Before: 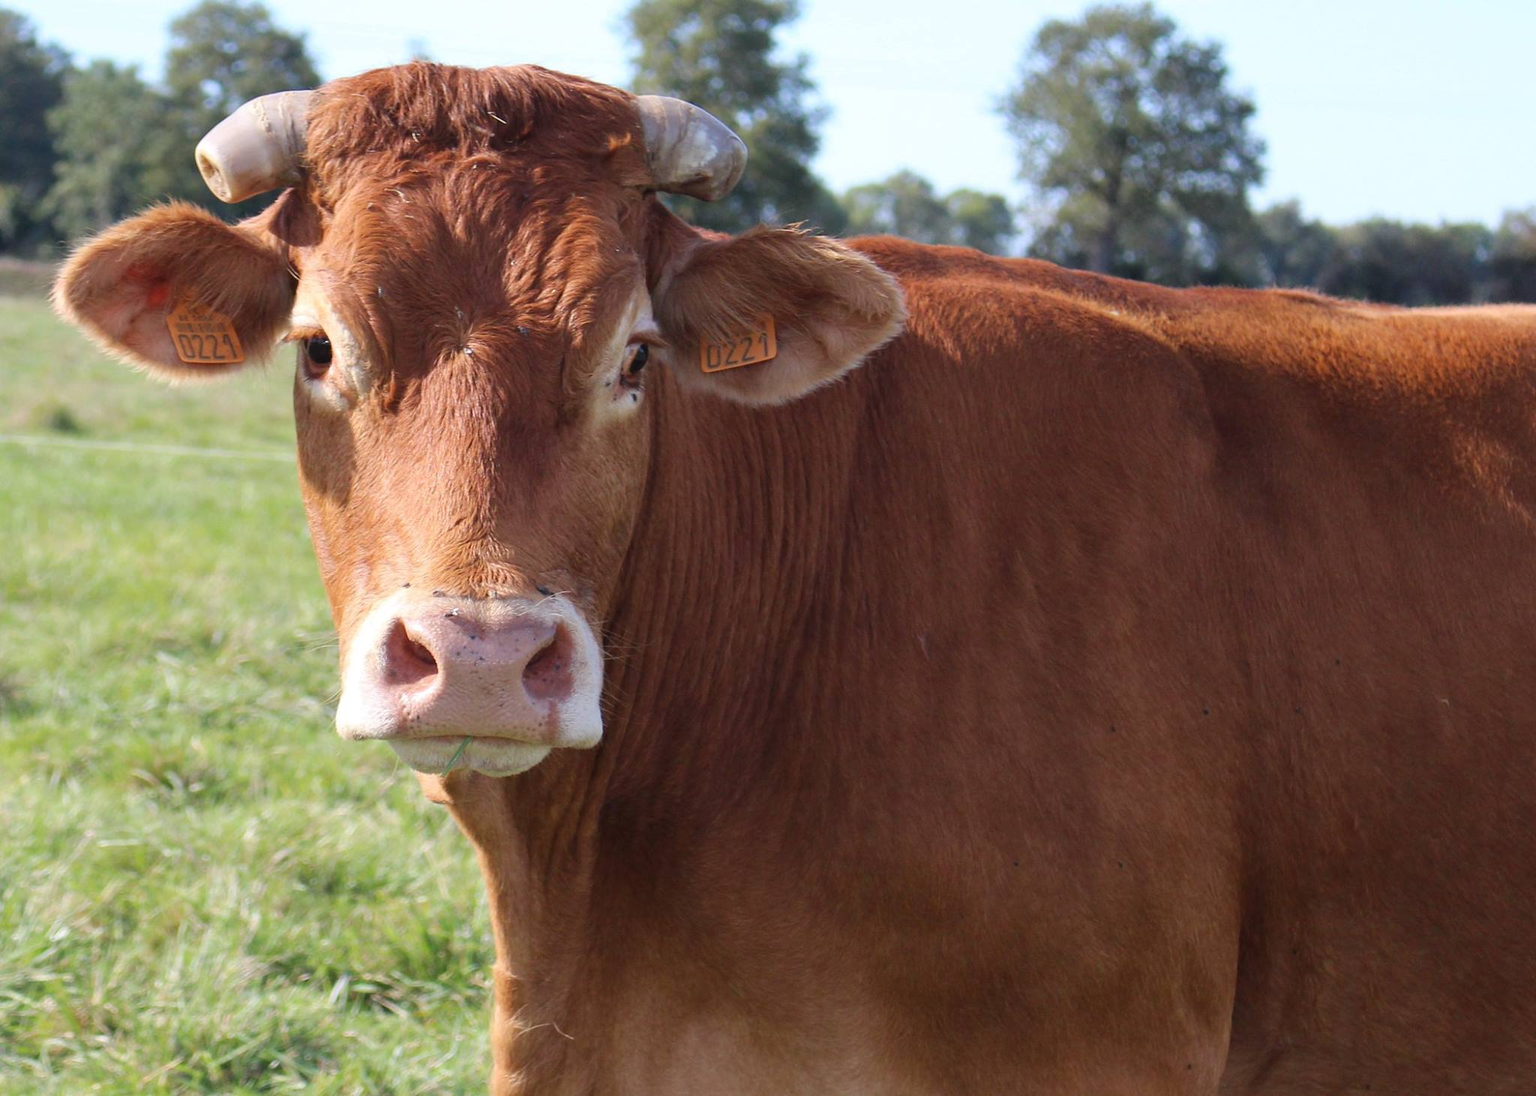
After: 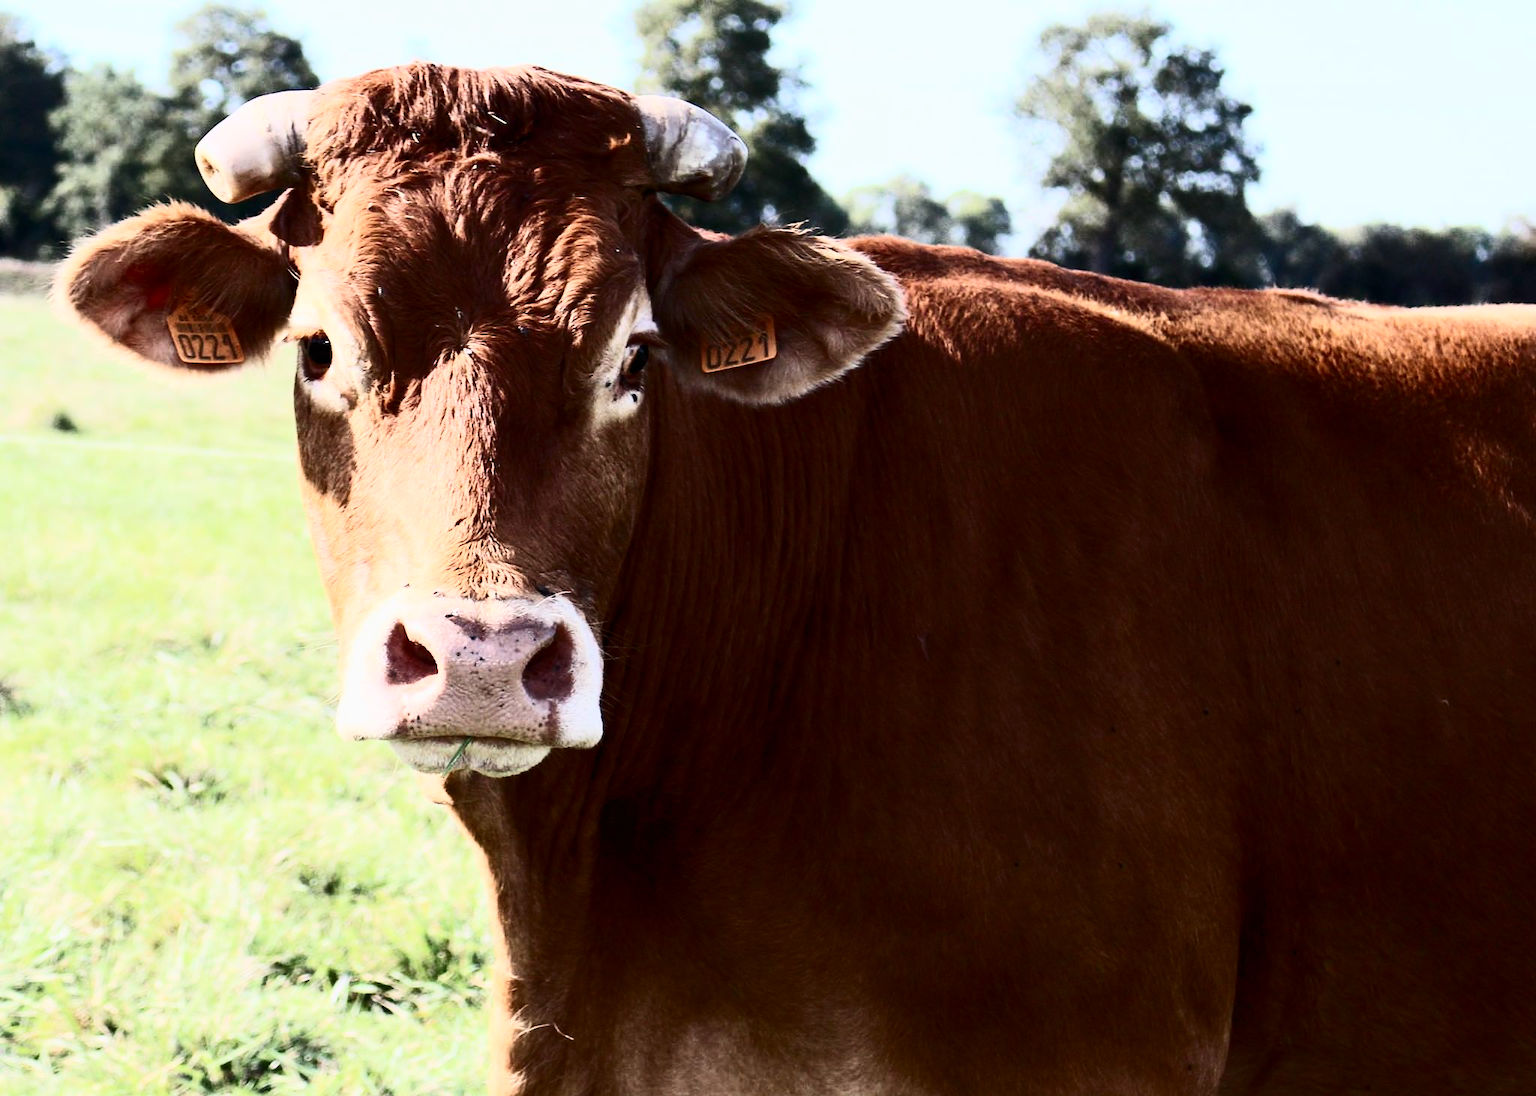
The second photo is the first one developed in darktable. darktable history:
filmic rgb: black relative exposure -6.15 EV, white relative exposure 6.96 EV, hardness 2.23, color science v6 (2022)
contrast brightness saturation: contrast 0.93, brightness 0.2
